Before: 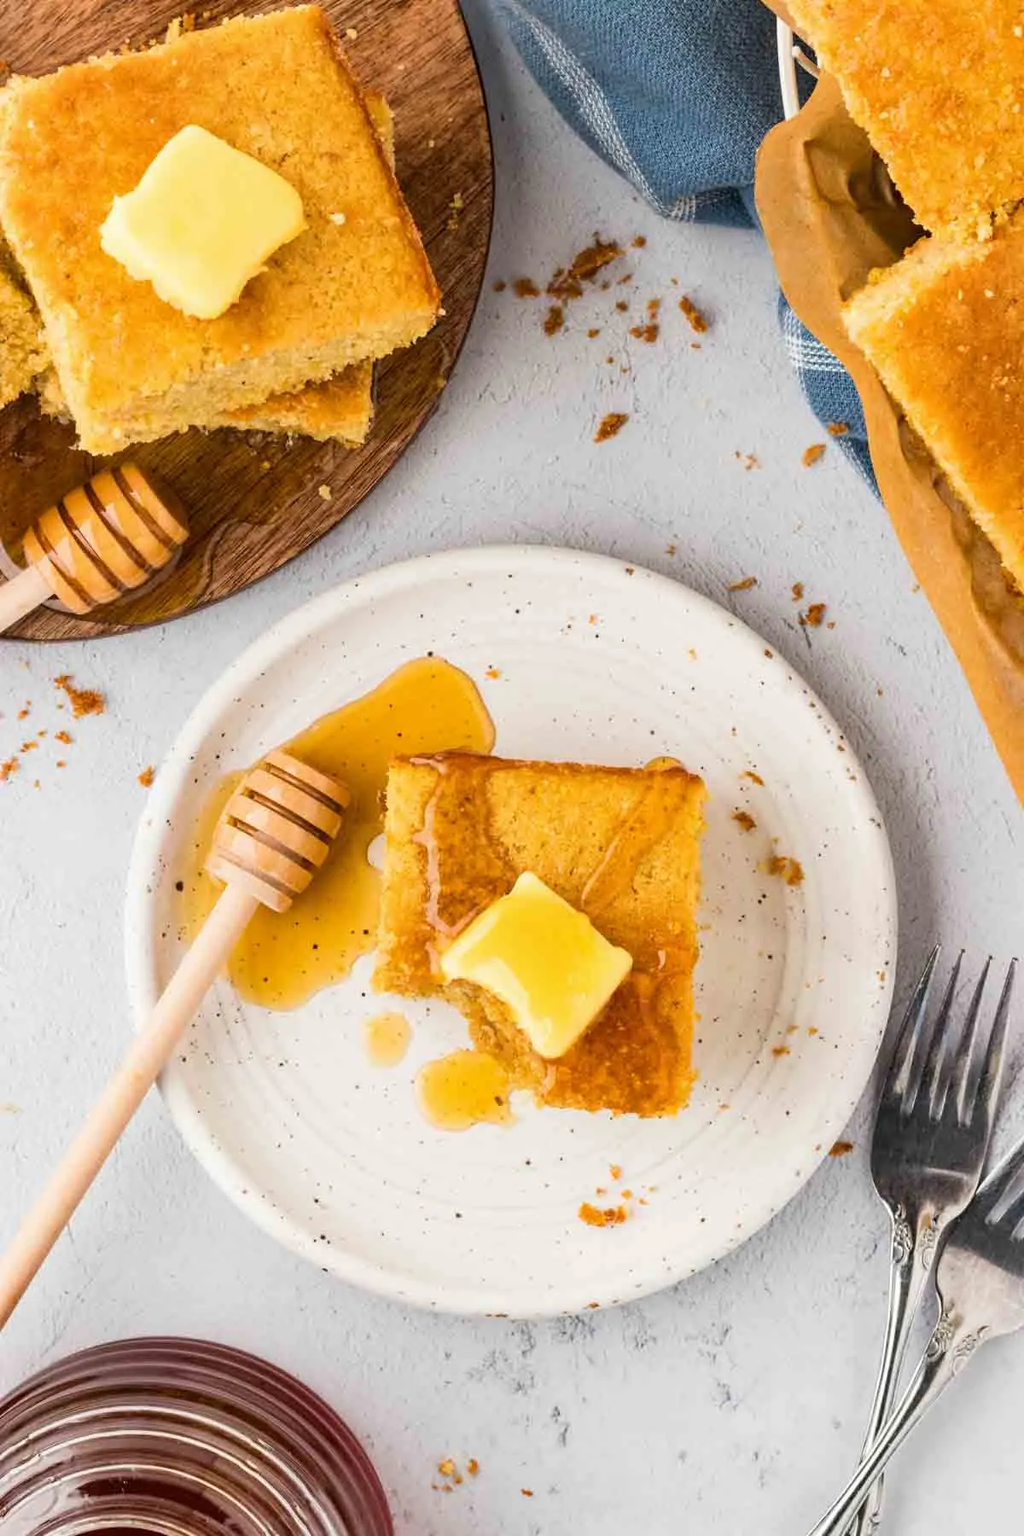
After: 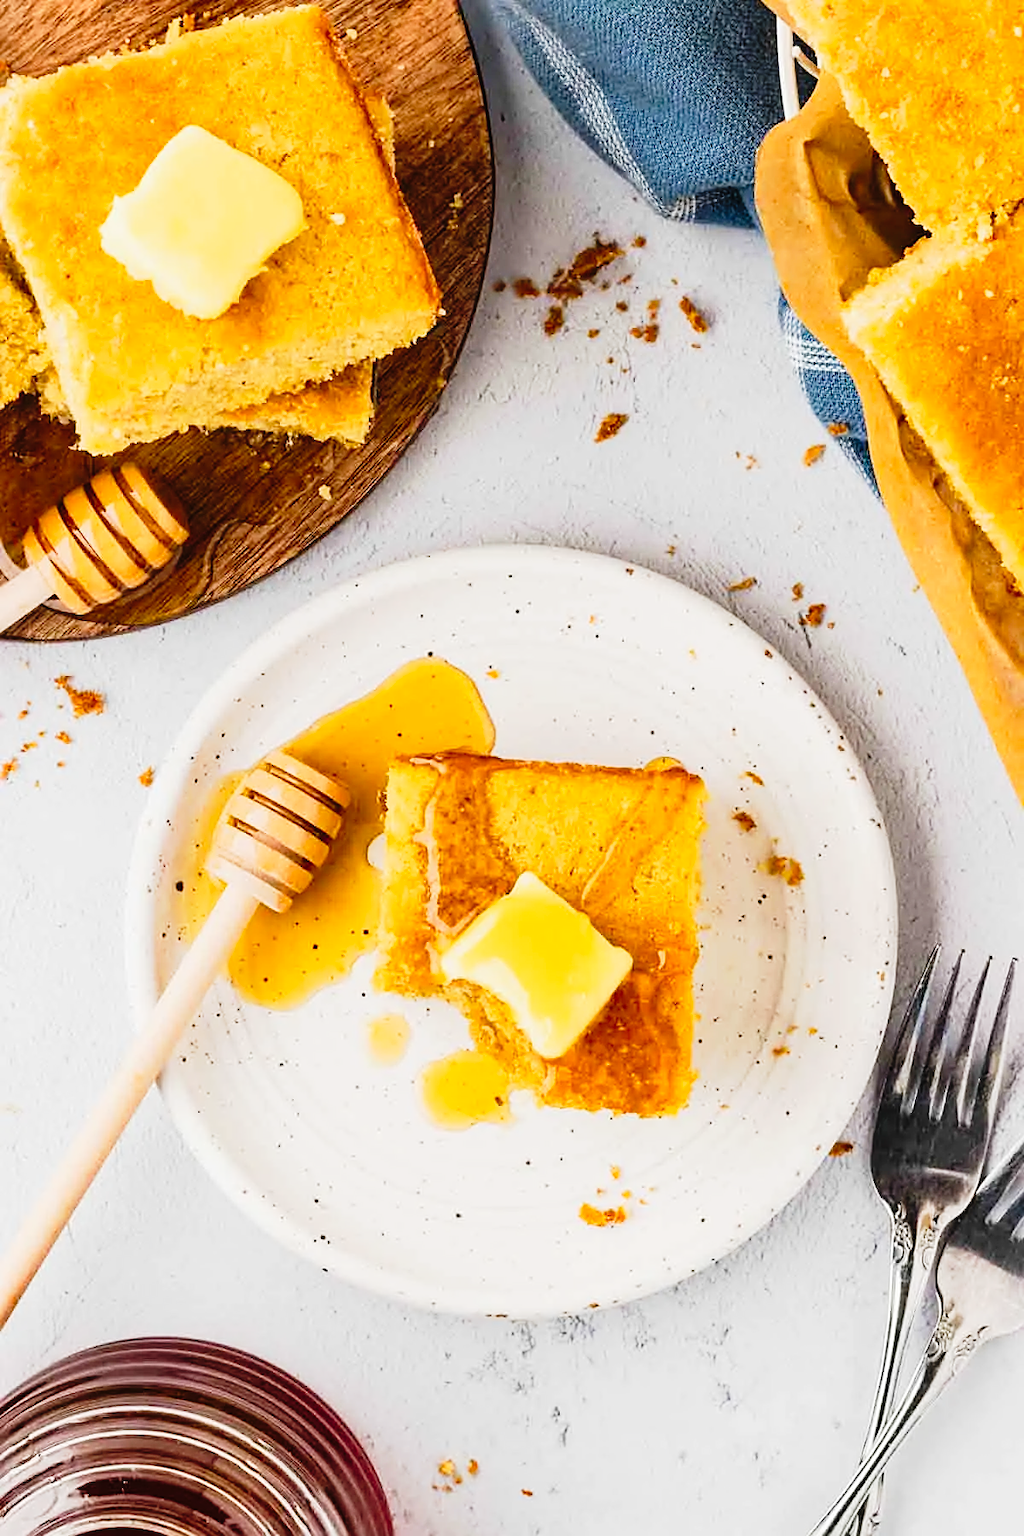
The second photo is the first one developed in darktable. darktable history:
tone curve: curves: ch0 [(0, 0.014) (0.17, 0.099) (0.398, 0.423) (0.725, 0.828) (0.872, 0.918) (1, 0.981)]; ch1 [(0, 0) (0.402, 0.36) (0.489, 0.491) (0.5, 0.503) (0.515, 0.52) (0.545, 0.572) (0.615, 0.662) (0.701, 0.725) (1, 1)]; ch2 [(0, 0) (0.42, 0.458) (0.485, 0.499) (0.503, 0.503) (0.531, 0.542) (0.561, 0.594) (0.644, 0.694) (0.717, 0.753) (1, 0.991)], preserve colors none
sharpen: on, module defaults
